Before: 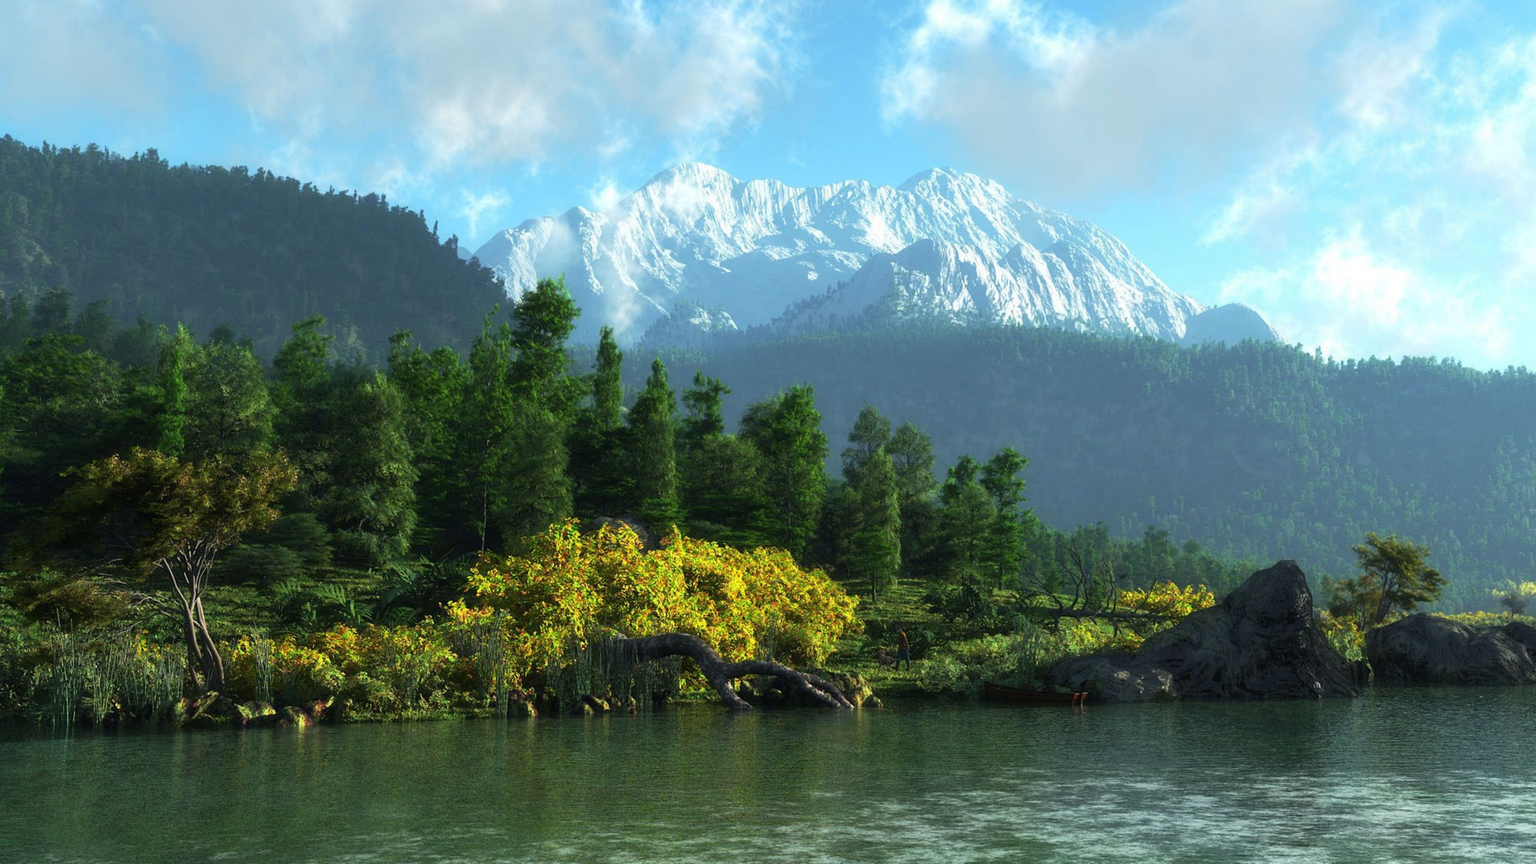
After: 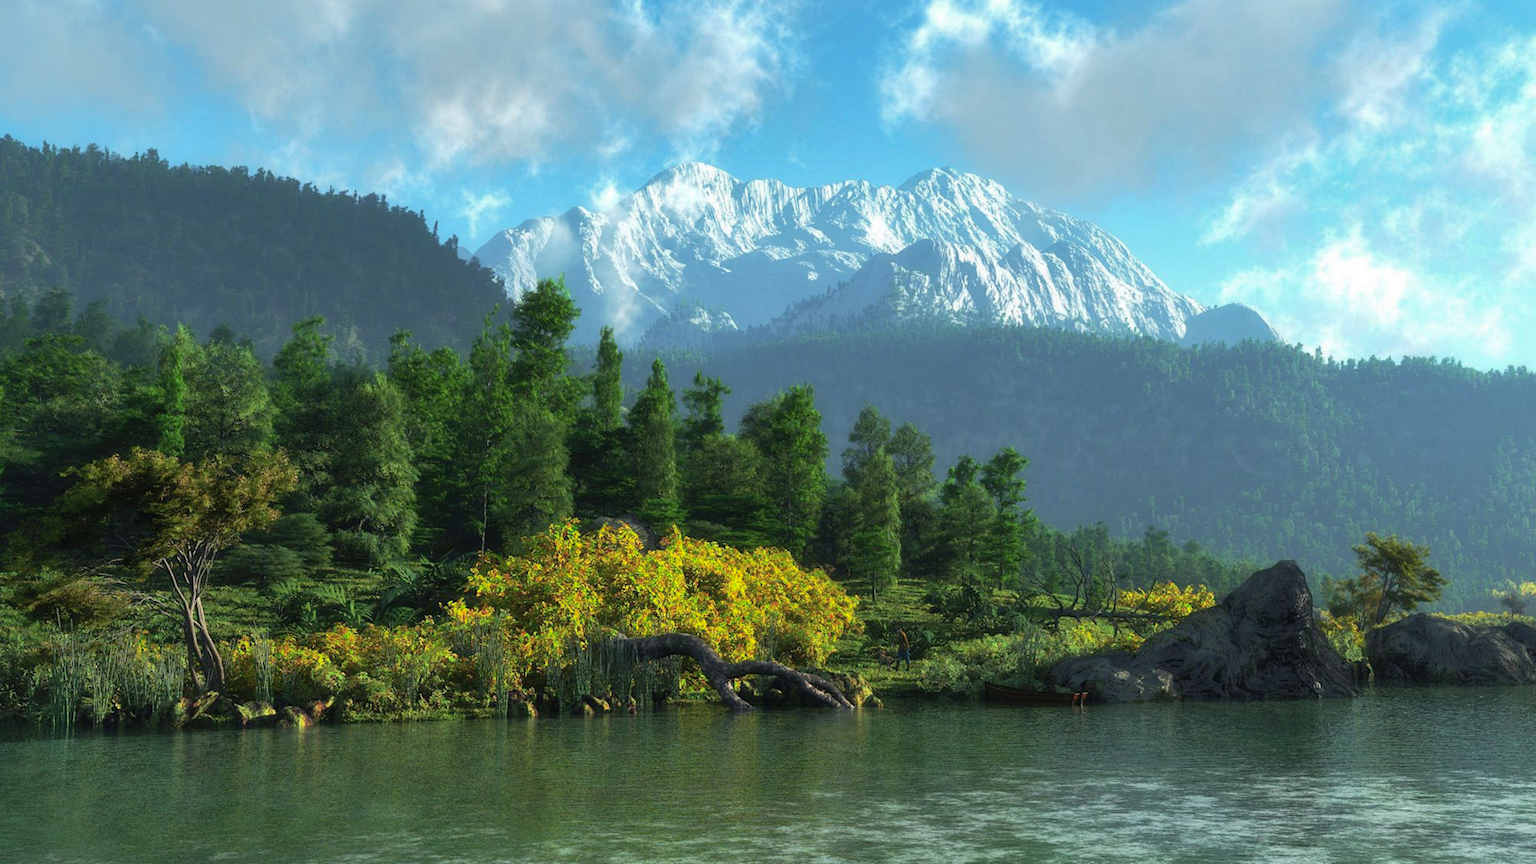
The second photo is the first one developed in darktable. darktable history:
color correction: highlights b* 0.063
shadows and highlights: on, module defaults
